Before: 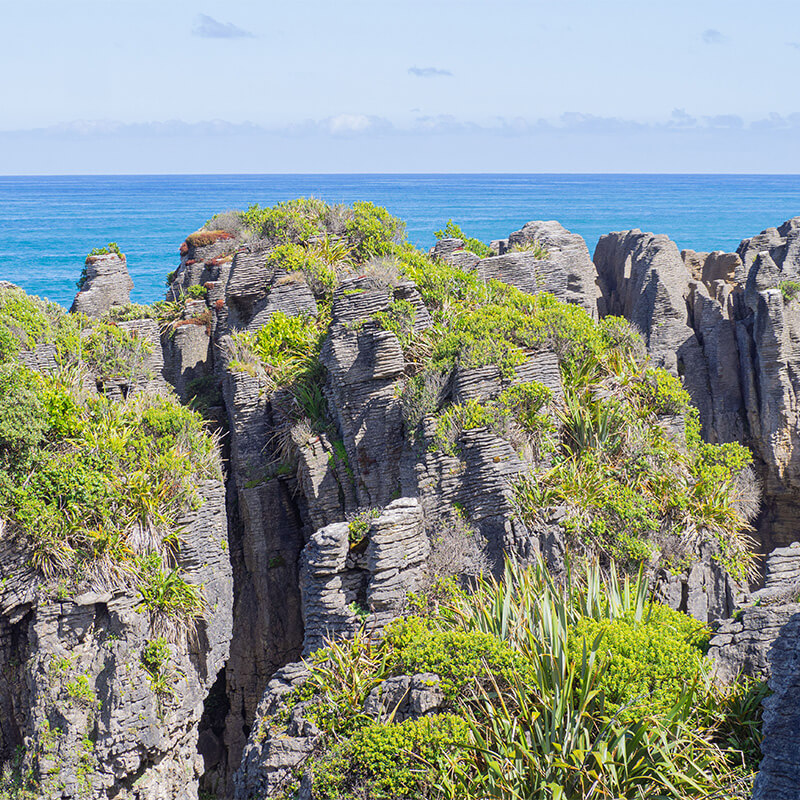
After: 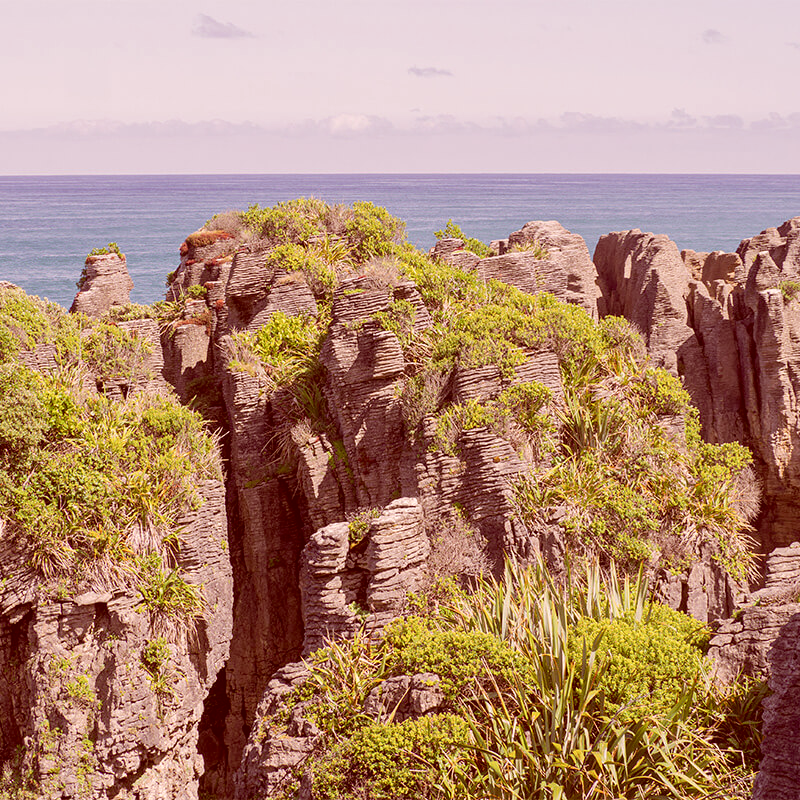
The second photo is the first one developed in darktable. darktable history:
color correction: highlights a* 9.3, highlights b* 8.63, shadows a* 39.97, shadows b* 39.72, saturation 0.79
